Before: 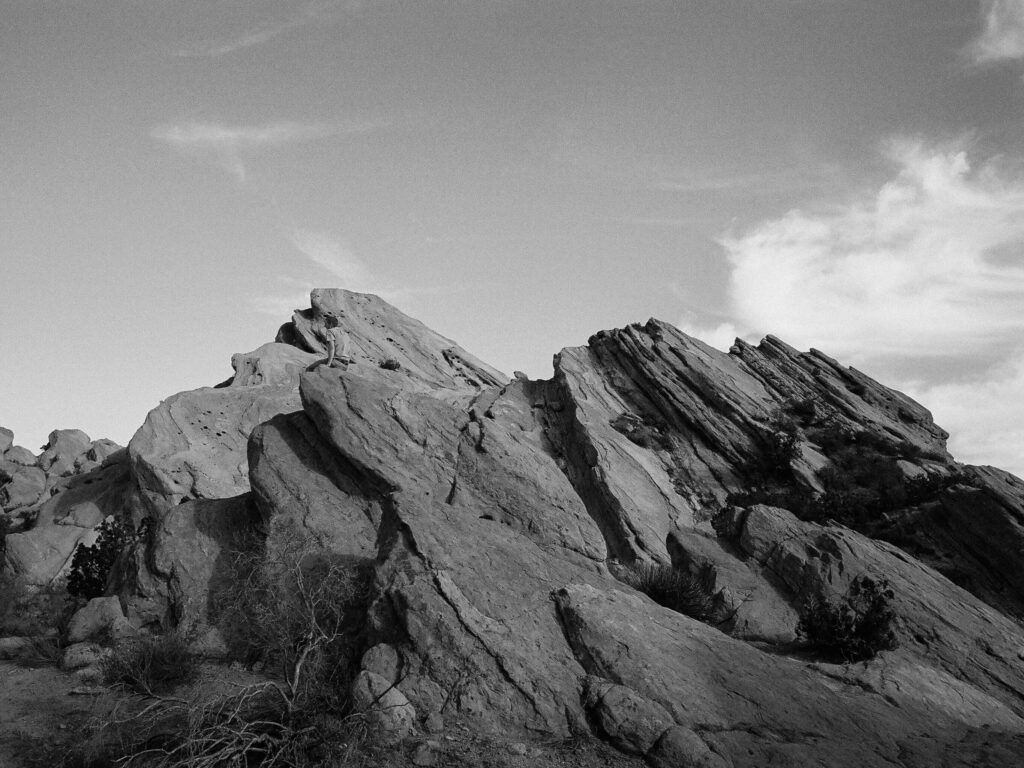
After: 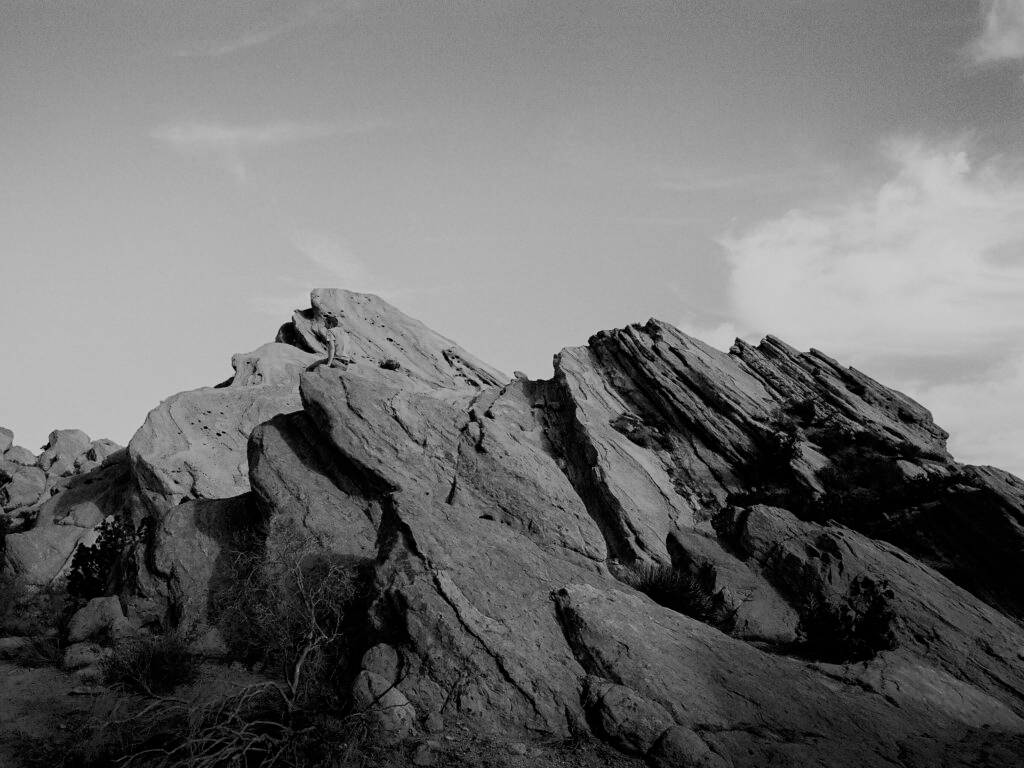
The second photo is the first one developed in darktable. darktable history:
filmic rgb: black relative exposure -6.93 EV, white relative exposure 5.66 EV, hardness 2.86
shadows and highlights: shadows -41.55, highlights 62.42, soften with gaussian
